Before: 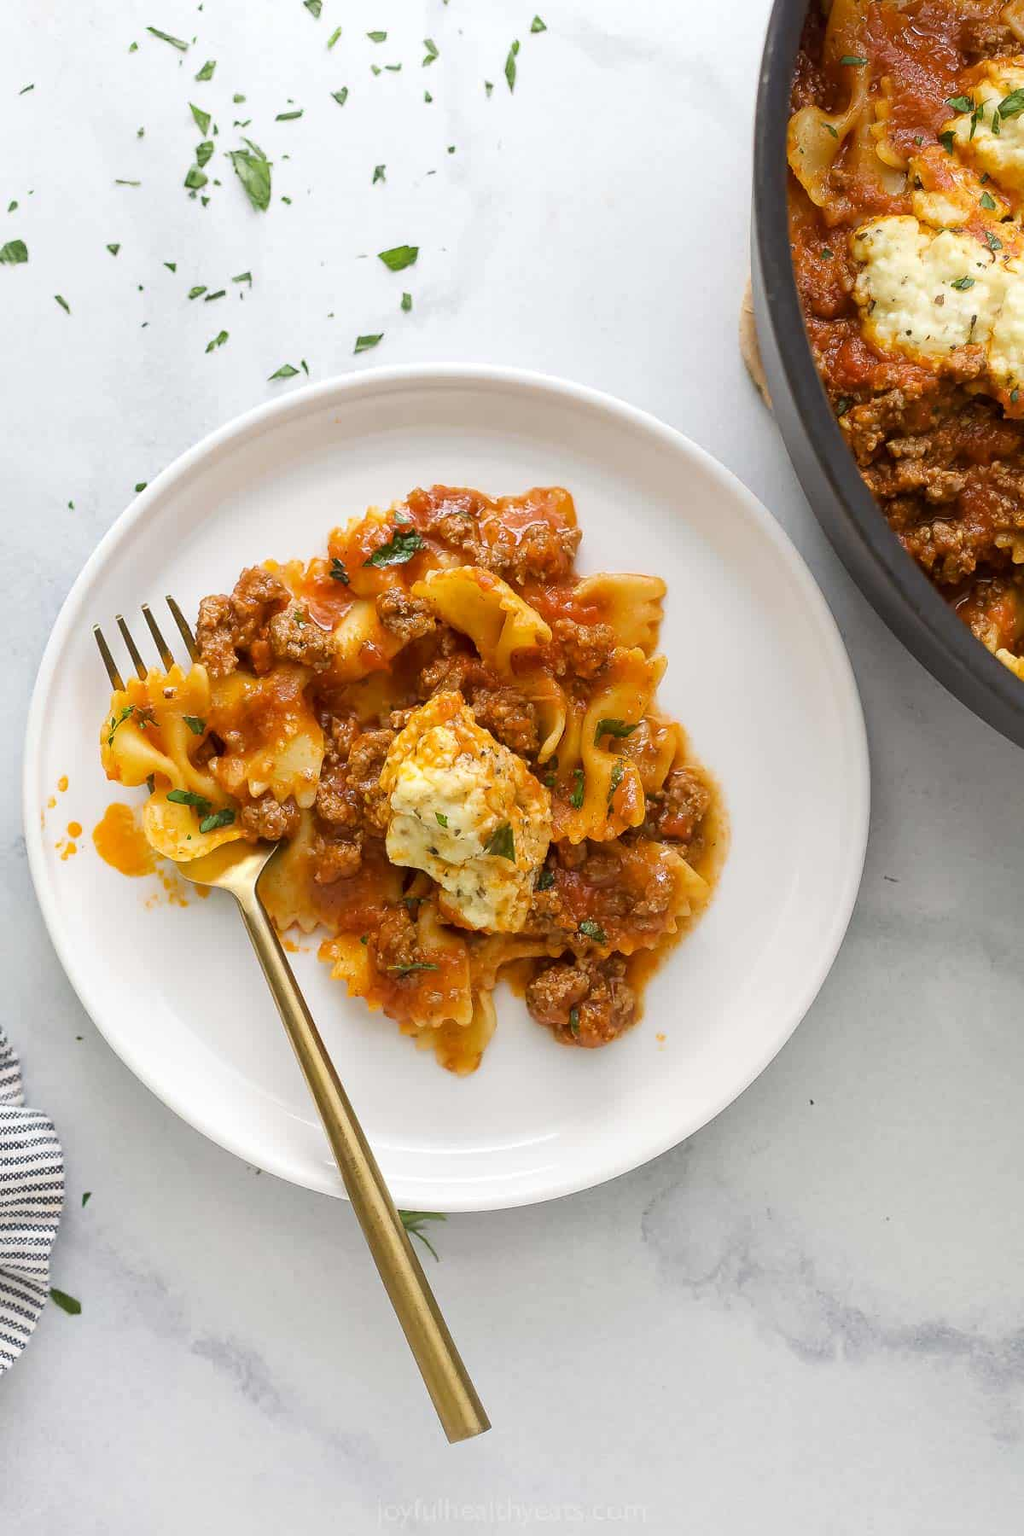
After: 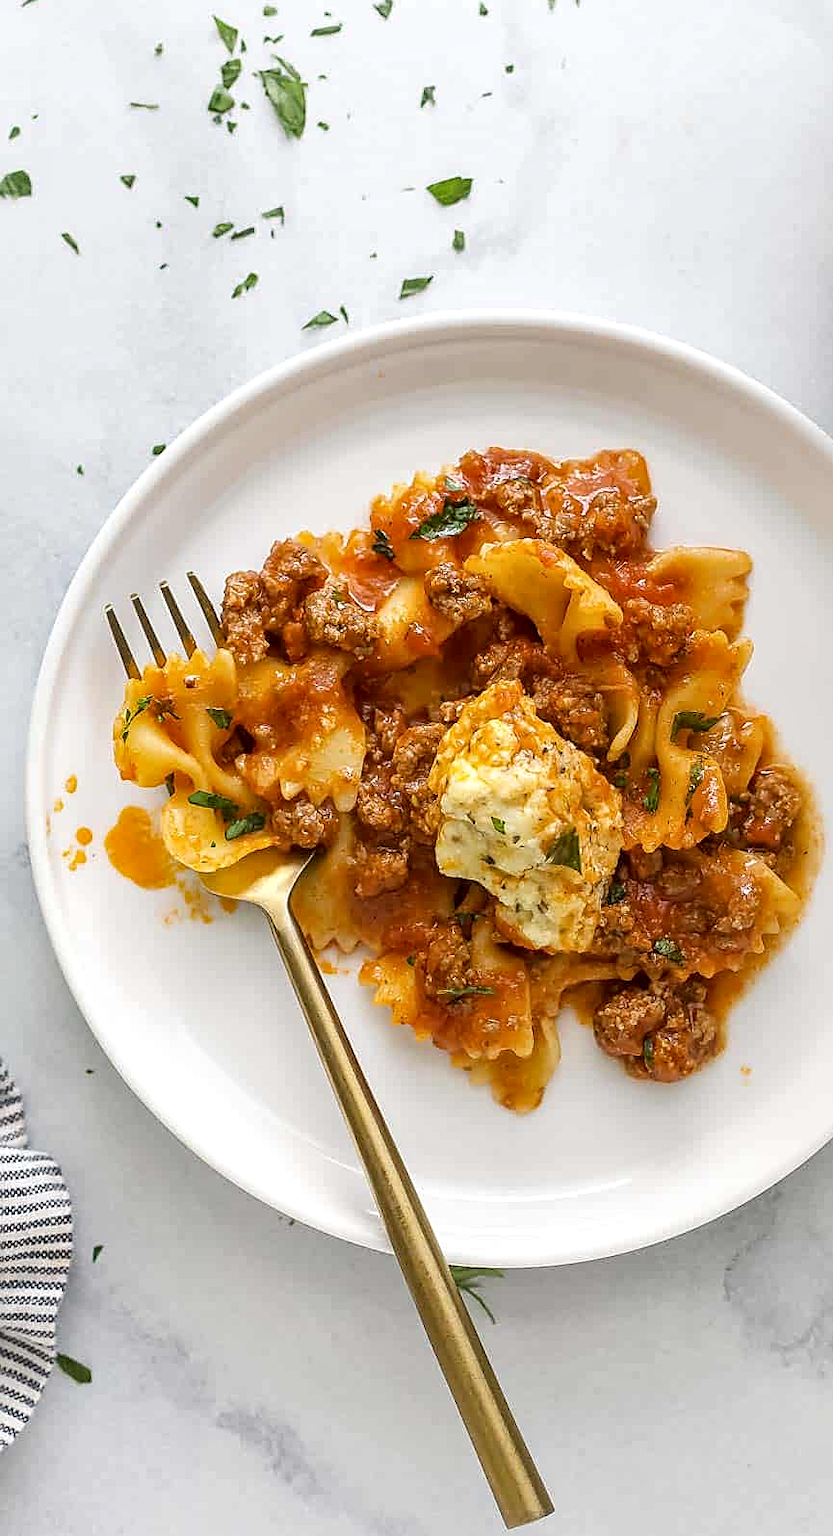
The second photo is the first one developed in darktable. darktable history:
crop: top 5.778%, right 27.88%, bottom 5.611%
sharpen: on, module defaults
local contrast: detail 130%
